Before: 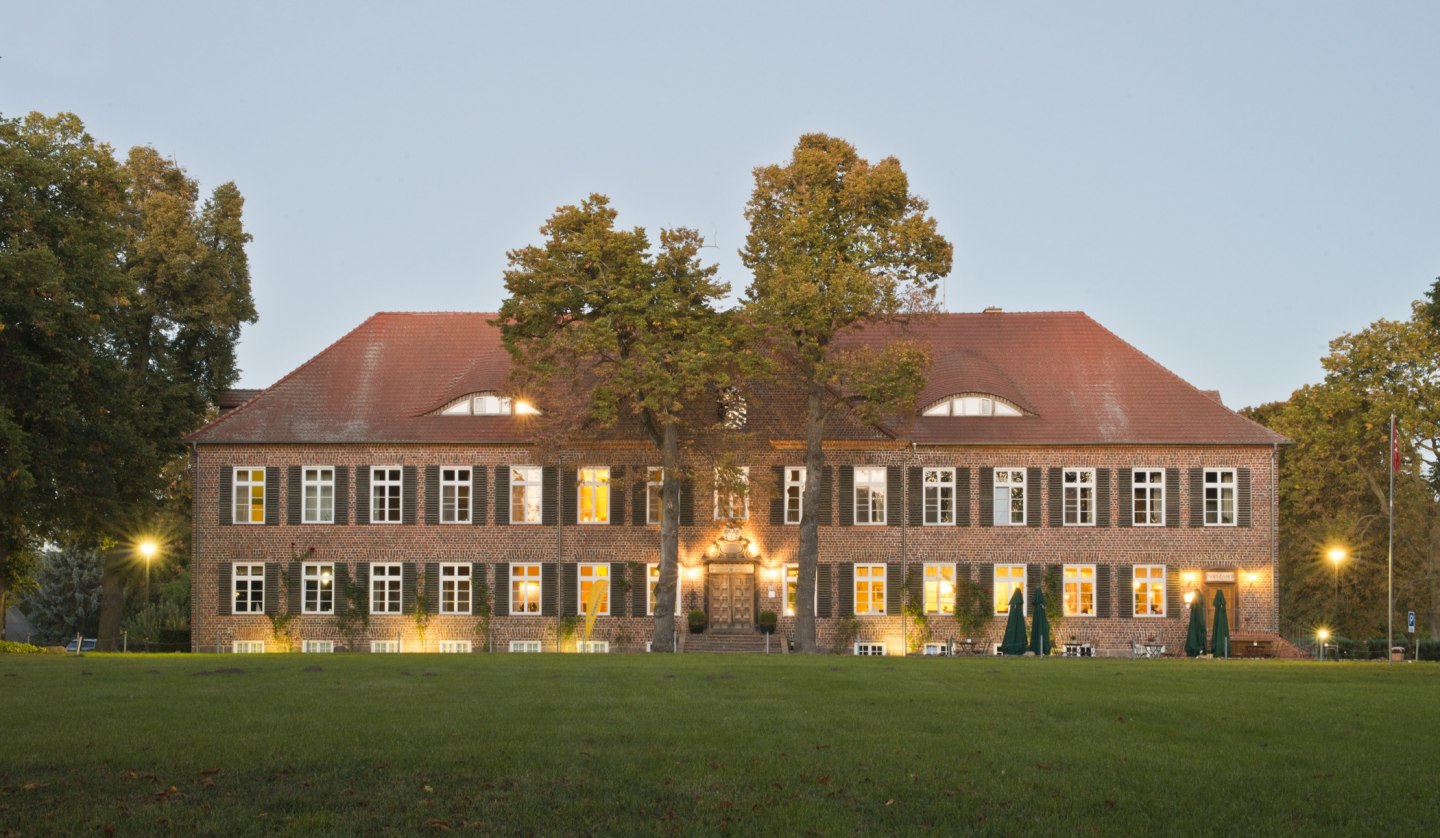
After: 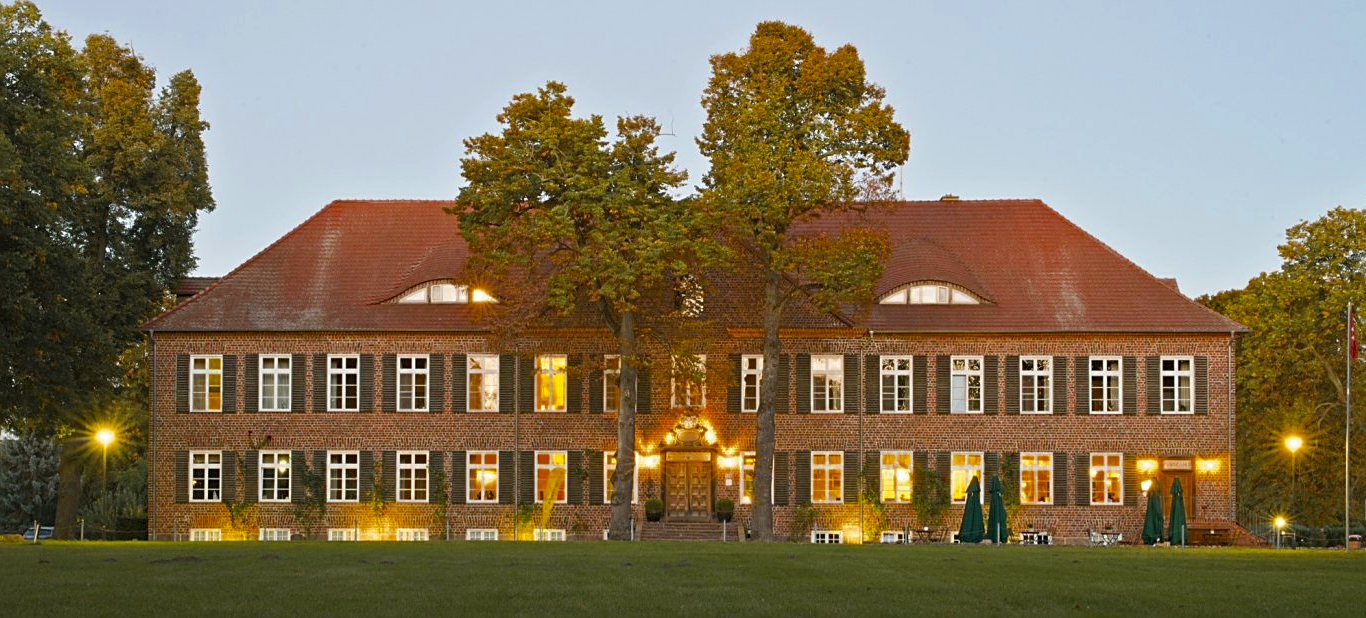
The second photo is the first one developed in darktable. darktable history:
color zones: curves: ch0 [(0.11, 0.396) (0.195, 0.36) (0.25, 0.5) (0.303, 0.412) (0.357, 0.544) (0.75, 0.5) (0.967, 0.328)]; ch1 [(0, 0.468) (0.112, 0.512) (0.202, 0.6) (0.25, 0.5) (0.307, 0.352) (0.357, 0.544) (0.75, 0.5) (0.963, 0.524)]
color balance rgb: perceptual saturation grading › global saturation 19.823%
haze removal: compatibility mode true, adaptive false
sharpen: on, module defaults
crop and rotate: left 3.008%, top 13.466%, right 2.104%, bottom 12.72%
